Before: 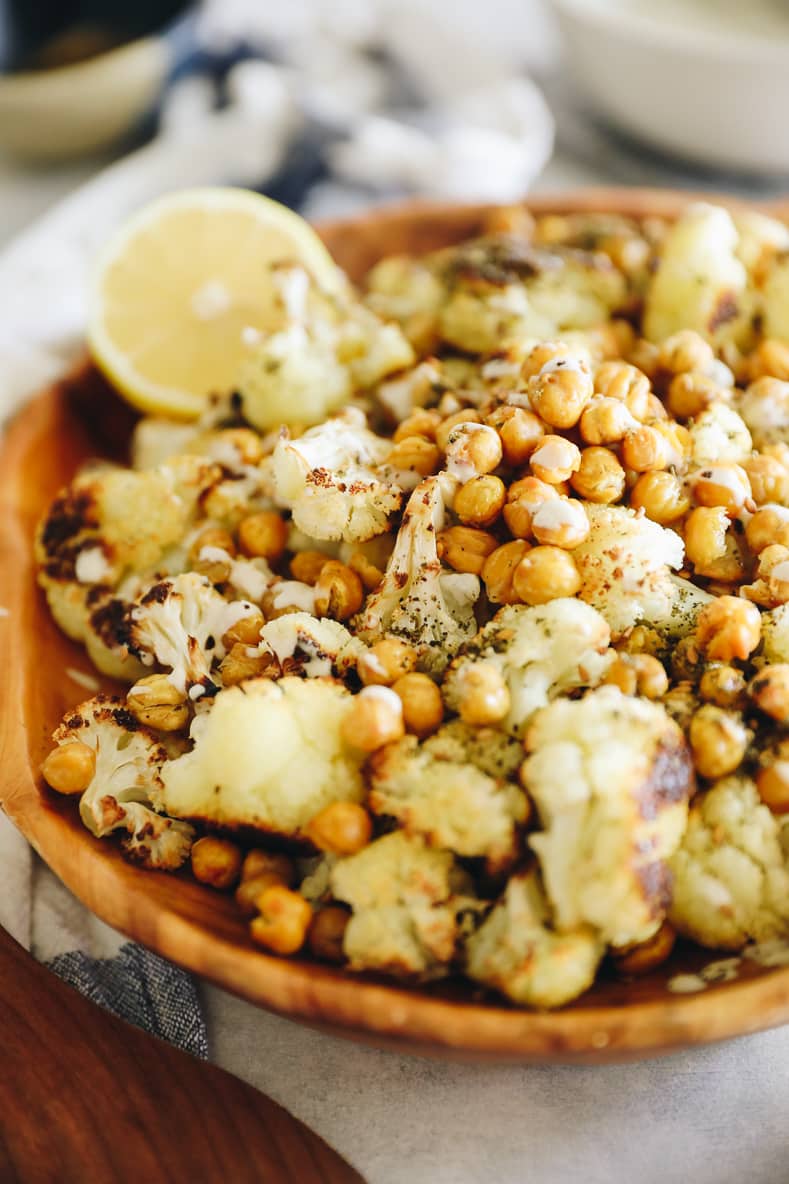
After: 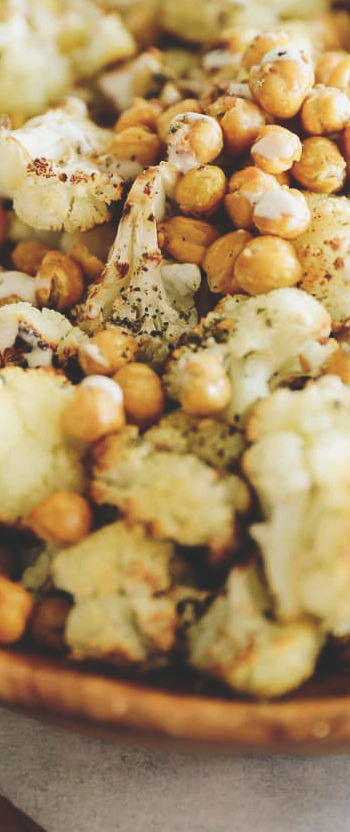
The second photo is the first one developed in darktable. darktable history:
tone equalizer: -8 EV -0.417 EV, -7 EV -0.389 EV, -6 EV -0.333 EV, -5 EV -0.222 EV, -3 EV 0.222 EV, -2 EV 0.333 EV, -1 EV 0.389 EV, +0 EV 0.417 EV, edges refinement/feathering 500, mask exposure compensation -1.57 EV, preserve details no
exposure: black level correction -0.036, exposure -0.497 EV, compensate highlight preservation false
crop: left 35.432%, top 26.233%, right 20.145%, bottom 3.432%
